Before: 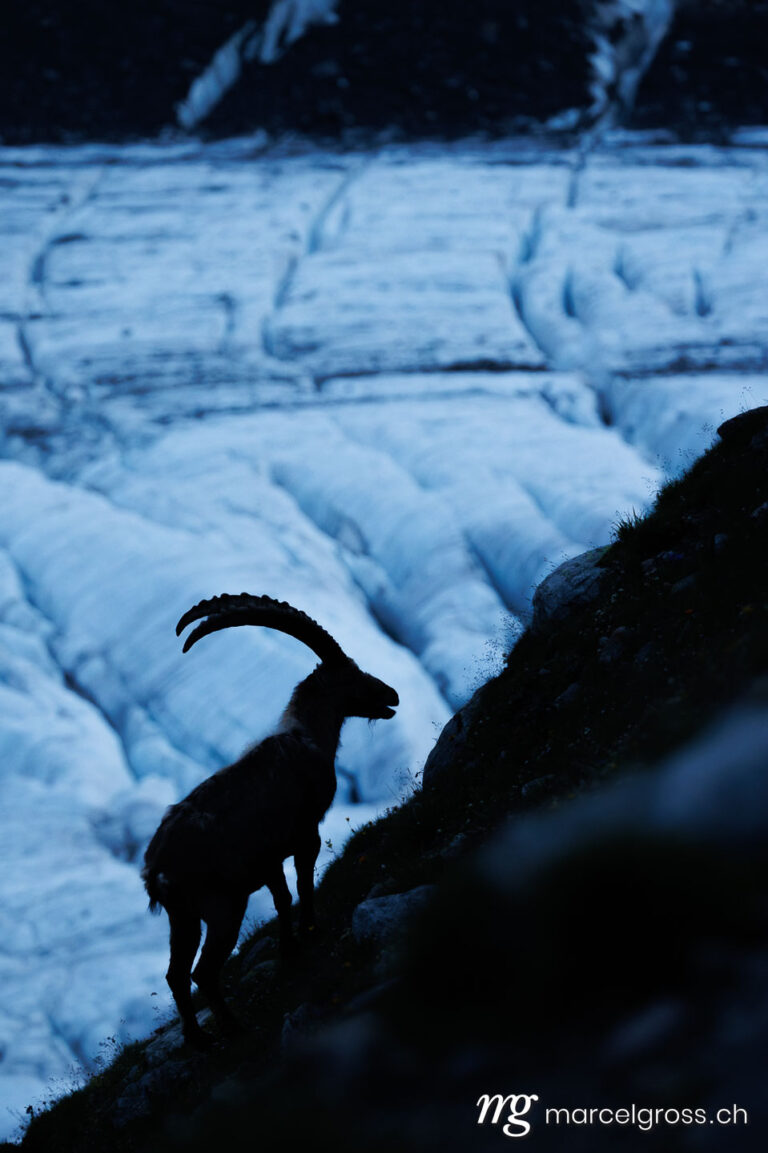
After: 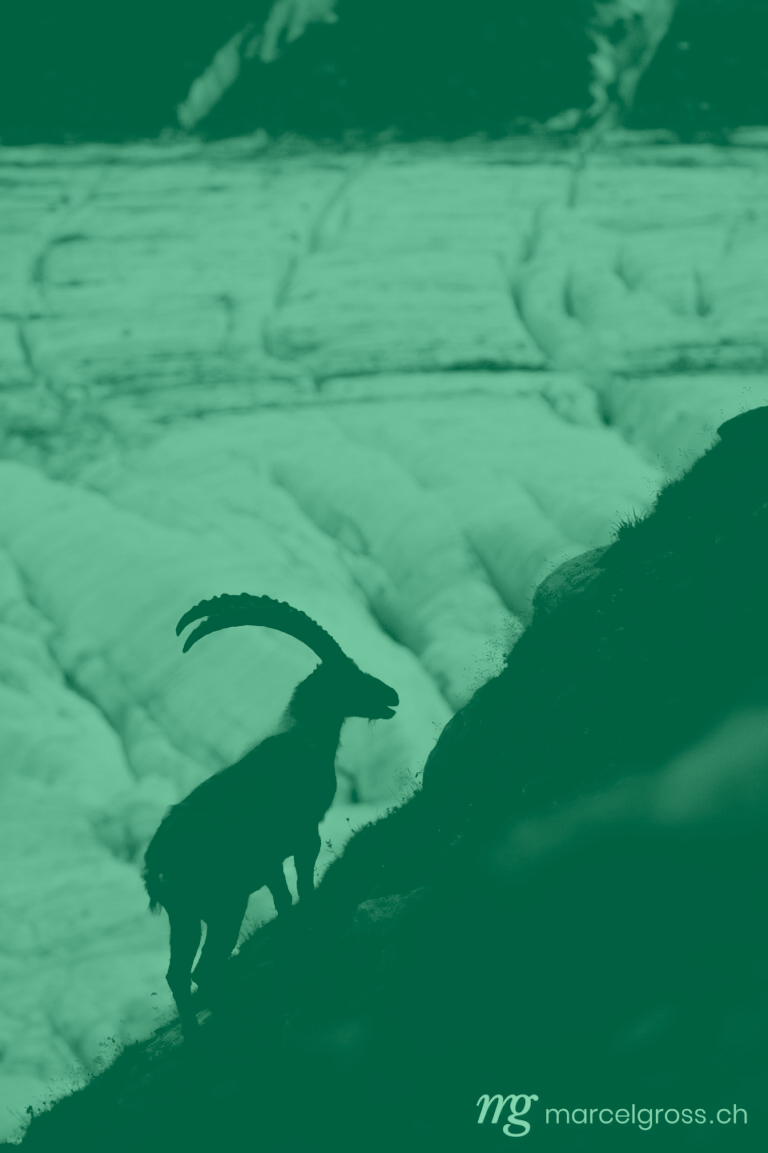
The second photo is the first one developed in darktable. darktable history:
filmic rgb: white relative exposure 3.8 EV, hardness 4.35
colorize: hue 147.6°, saturation 65%, lightness 21.64%
